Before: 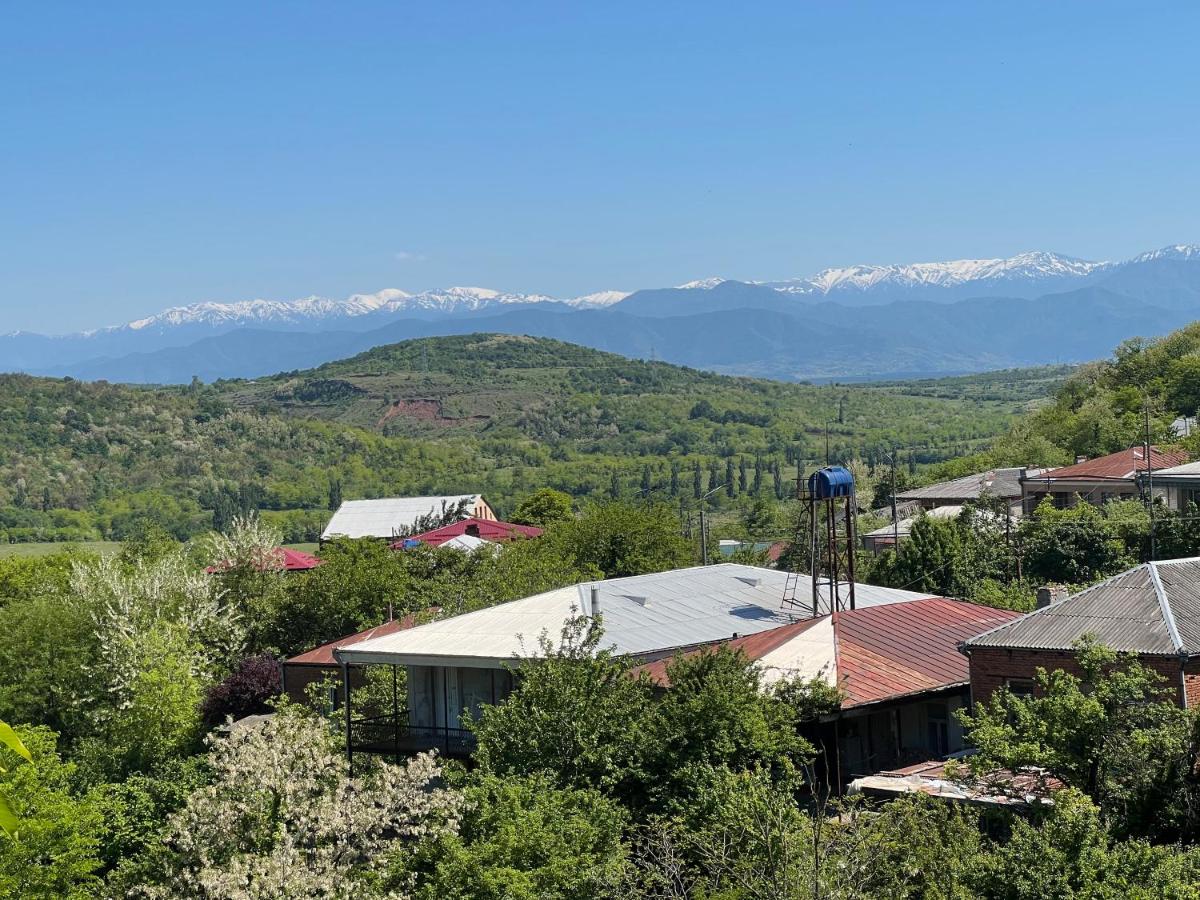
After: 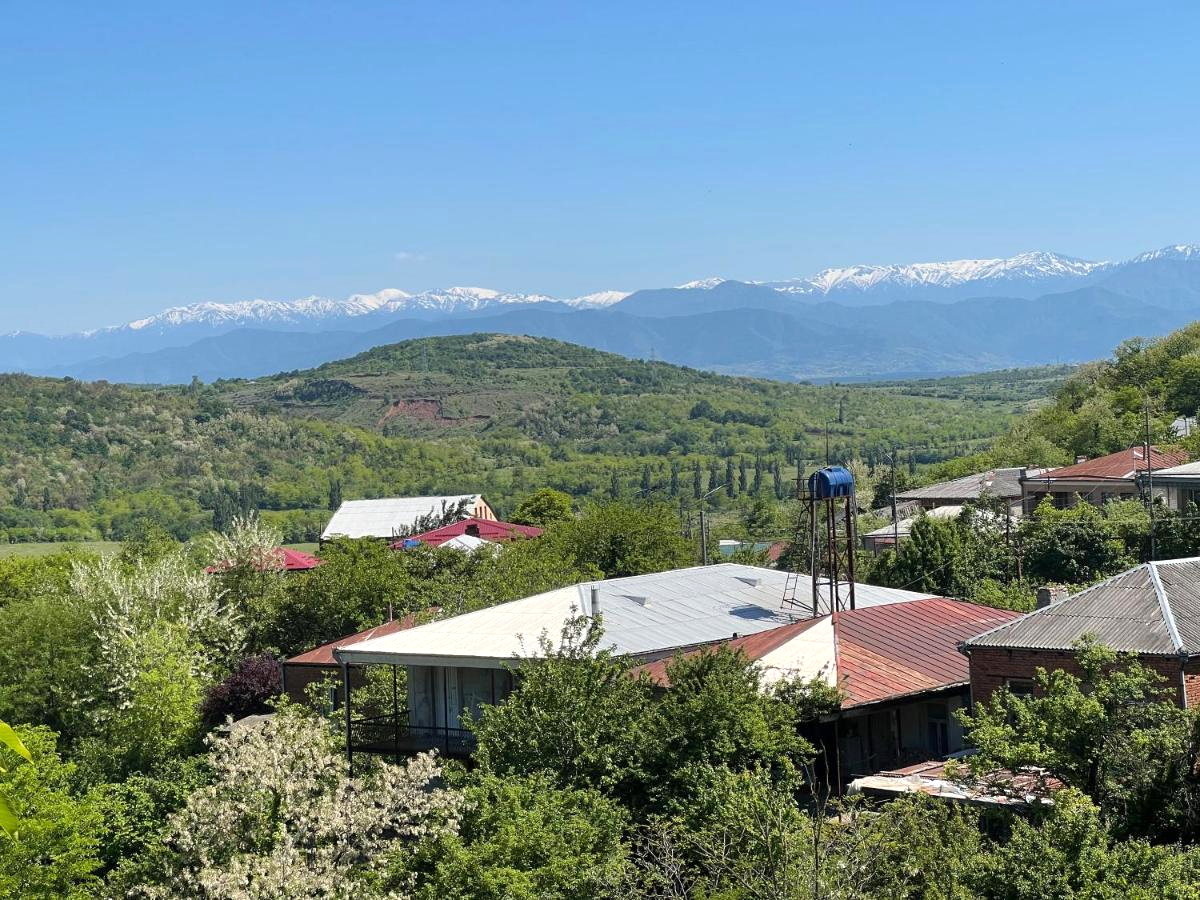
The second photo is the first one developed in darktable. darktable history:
exposure: exposure 0.222 EV, compensate highlight preservation false
